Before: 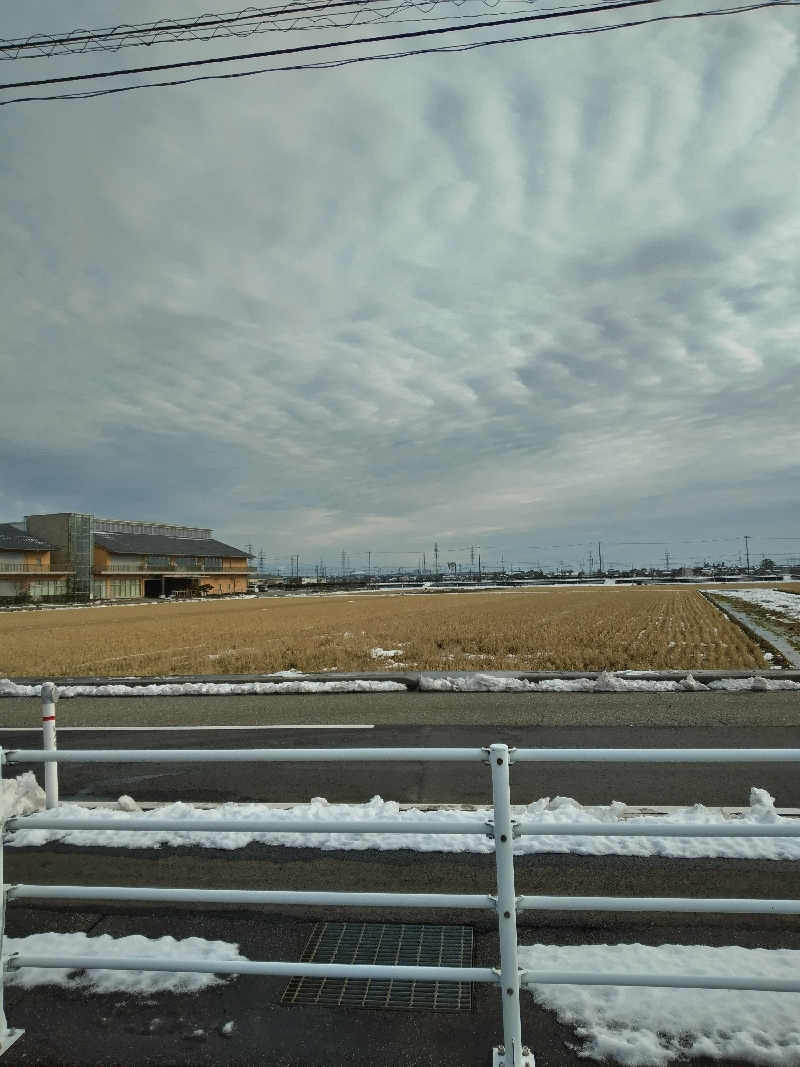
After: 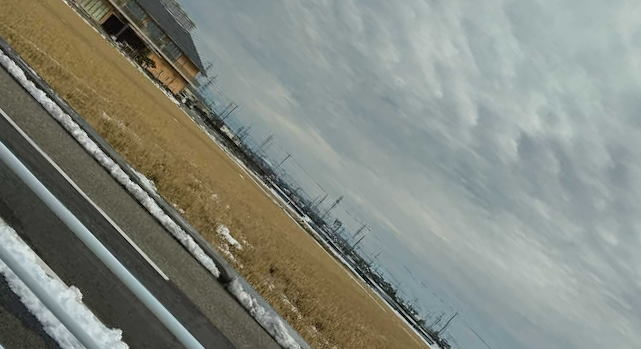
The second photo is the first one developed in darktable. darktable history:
crop and rotate: angle -45.79°, top 16.432%, right 0.925%, bottom 11.635%
